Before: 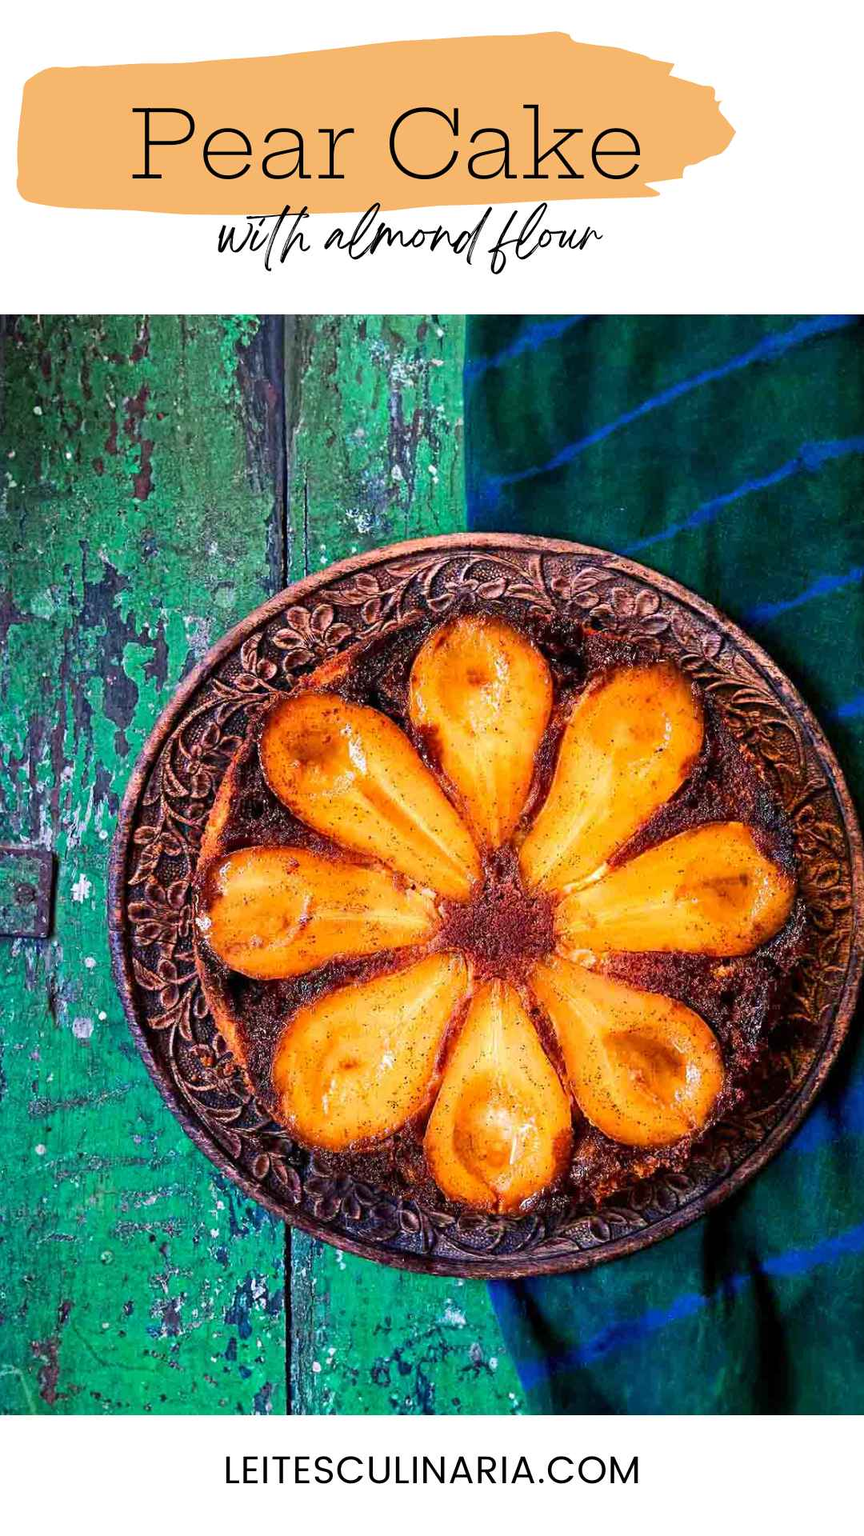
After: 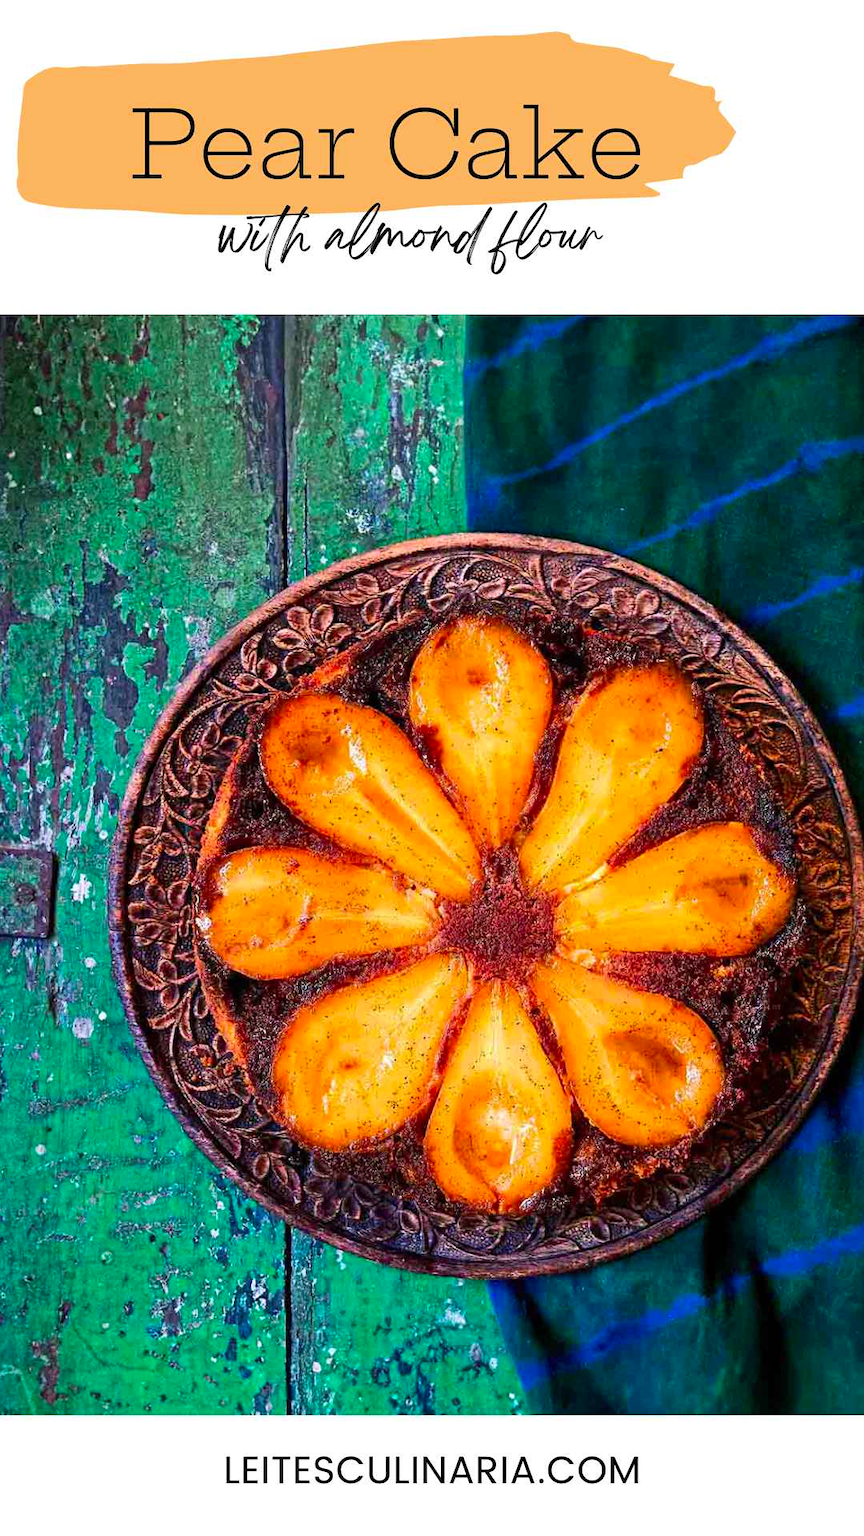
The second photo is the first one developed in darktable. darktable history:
contrast brightness saturation: contrast 0.038, saturation 0.158
